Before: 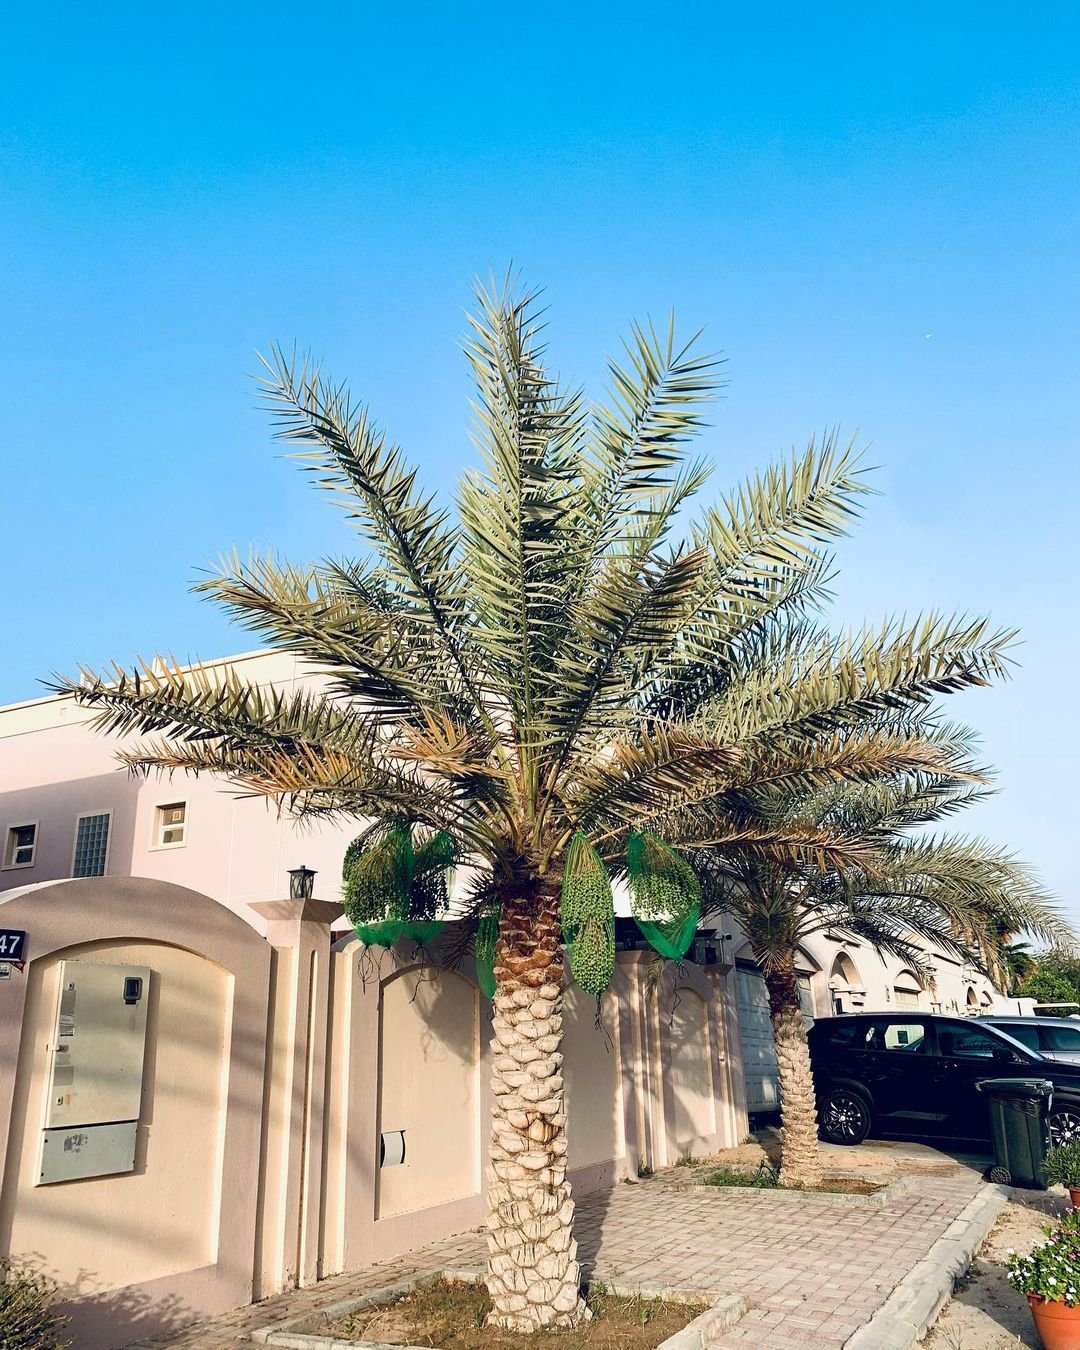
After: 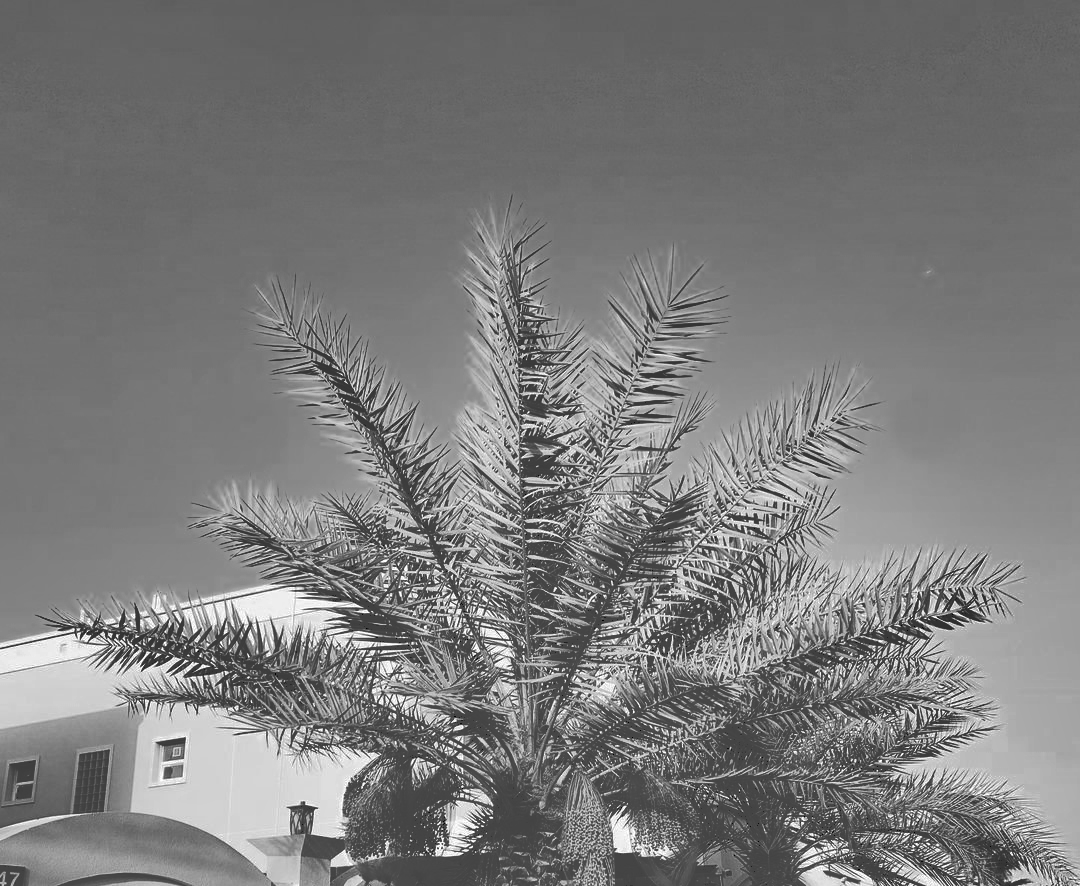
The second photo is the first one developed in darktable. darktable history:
crop and rotate: top 4.812%, bottom 29.518%
color zones: curves: ch0 [(0.002, 0.593) (0.143, 0.417) (0.285, 0.541) (0.455, 0.289) (0.608, 0.327) (0.727, 0.283) (0.869, 0.571) (1, 0.603)]; ch1 [(0, 0) (0.143, 0) (0.286, 0) (0.429, 0) (0.571, 0) (0.714, 0) (0.857, 0)]
tone curve: curves: ch0 [(0, 0) (0.003, 0.284) (0.011, 0.284) (0.025, 0.288) (0.044, 0.29) (0.069, 0.292) (0.1, 0.296) (0.136, 0.298) (0.177, 0.305) (0.224, 0.312) (0.277, 0.327) (0.335, 0.362) (0.399, 0.407) (0.468, 0.464) (0.543, 0.537) (0.623, 0.62) (0.709, 0.71) (0.801, 0.79) (0.898, 0.862) (1, 1)], preserve colors none
shadows and highlights: radius 119.65, shadows 42.17, highlights -62.06, soften with gaussian
tone equalizer: edges refinement/feathering 500, mask exposure compensation -1.57 EV, preserve details guided filter
